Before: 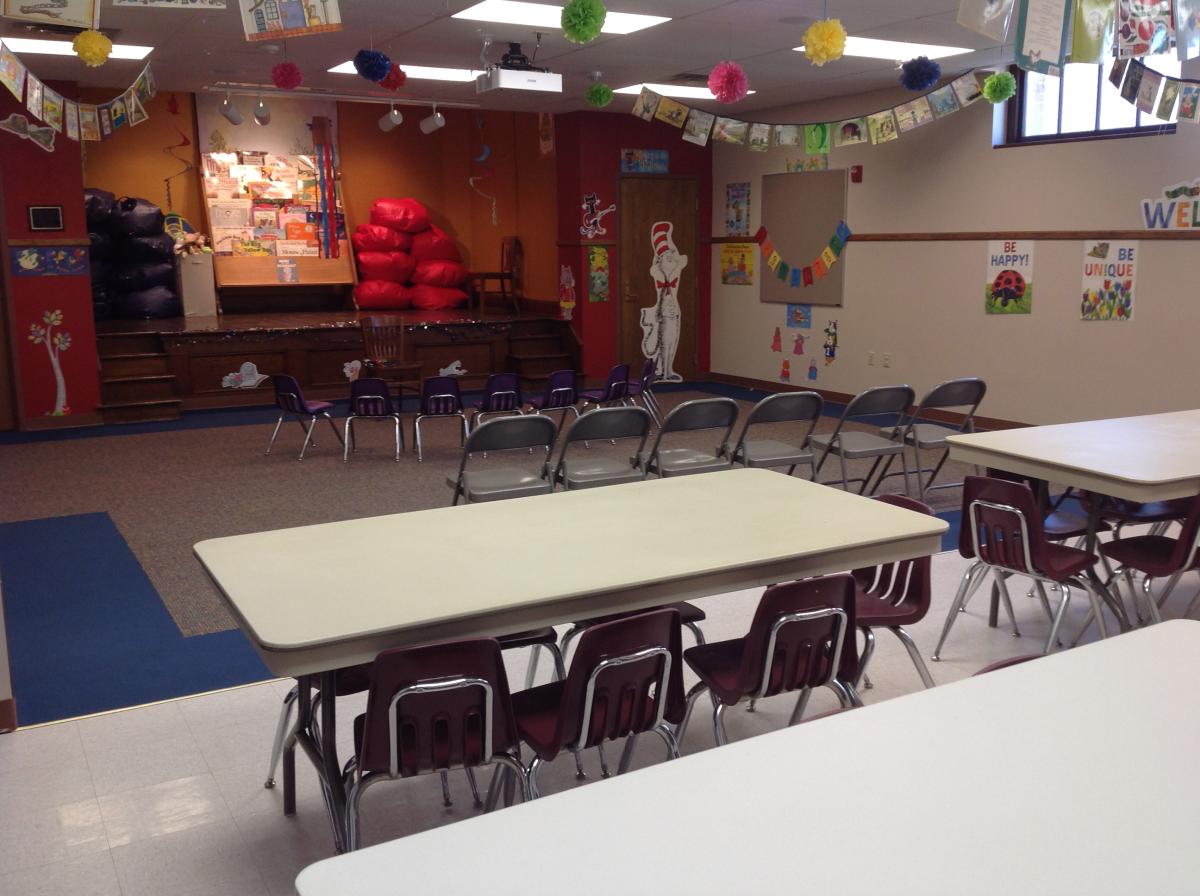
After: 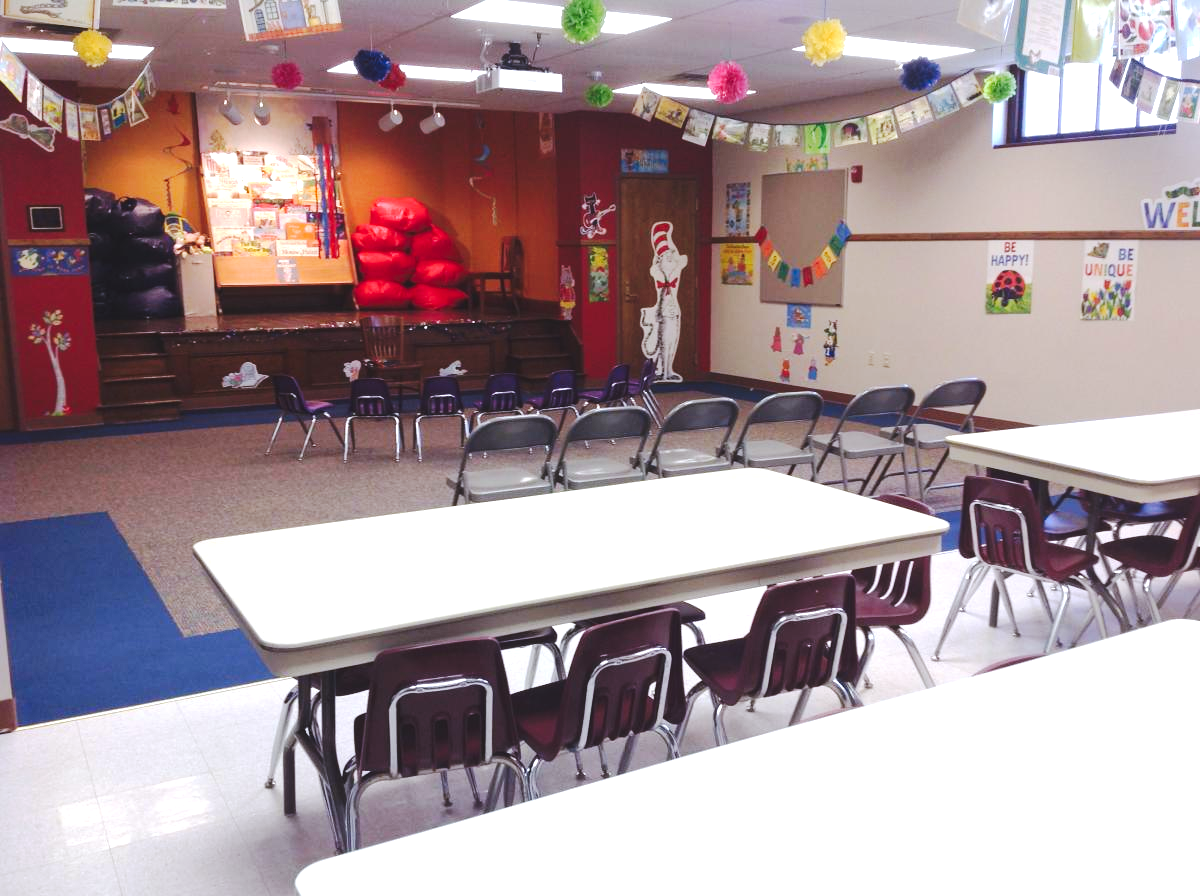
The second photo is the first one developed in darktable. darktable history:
white balance: red 0.954, blue 1.079
exposure: black level correction -0.005, exposure 1.002 EV, compensate highlight preservation false
tone curve: curves: ch0 [(0, 0) (0.003, 0.019) (0.011, 0.022) (0.025, 0.029) (0.044, 0.041) (0.069, 0.06) (0.1, 0.09) (0.136, 0.123) (0.177, 0.163) (0.224, 0.206) (0.277, 0.268) (0.335, 0.35) (0.399, 0.436) (0.468, 0.526) (0.543, 0.624) (0.623, 0.713) (0.709, 0.779) (0.801, 0.845) (0.898, 0.912) (1, 1)], preserve colors none
